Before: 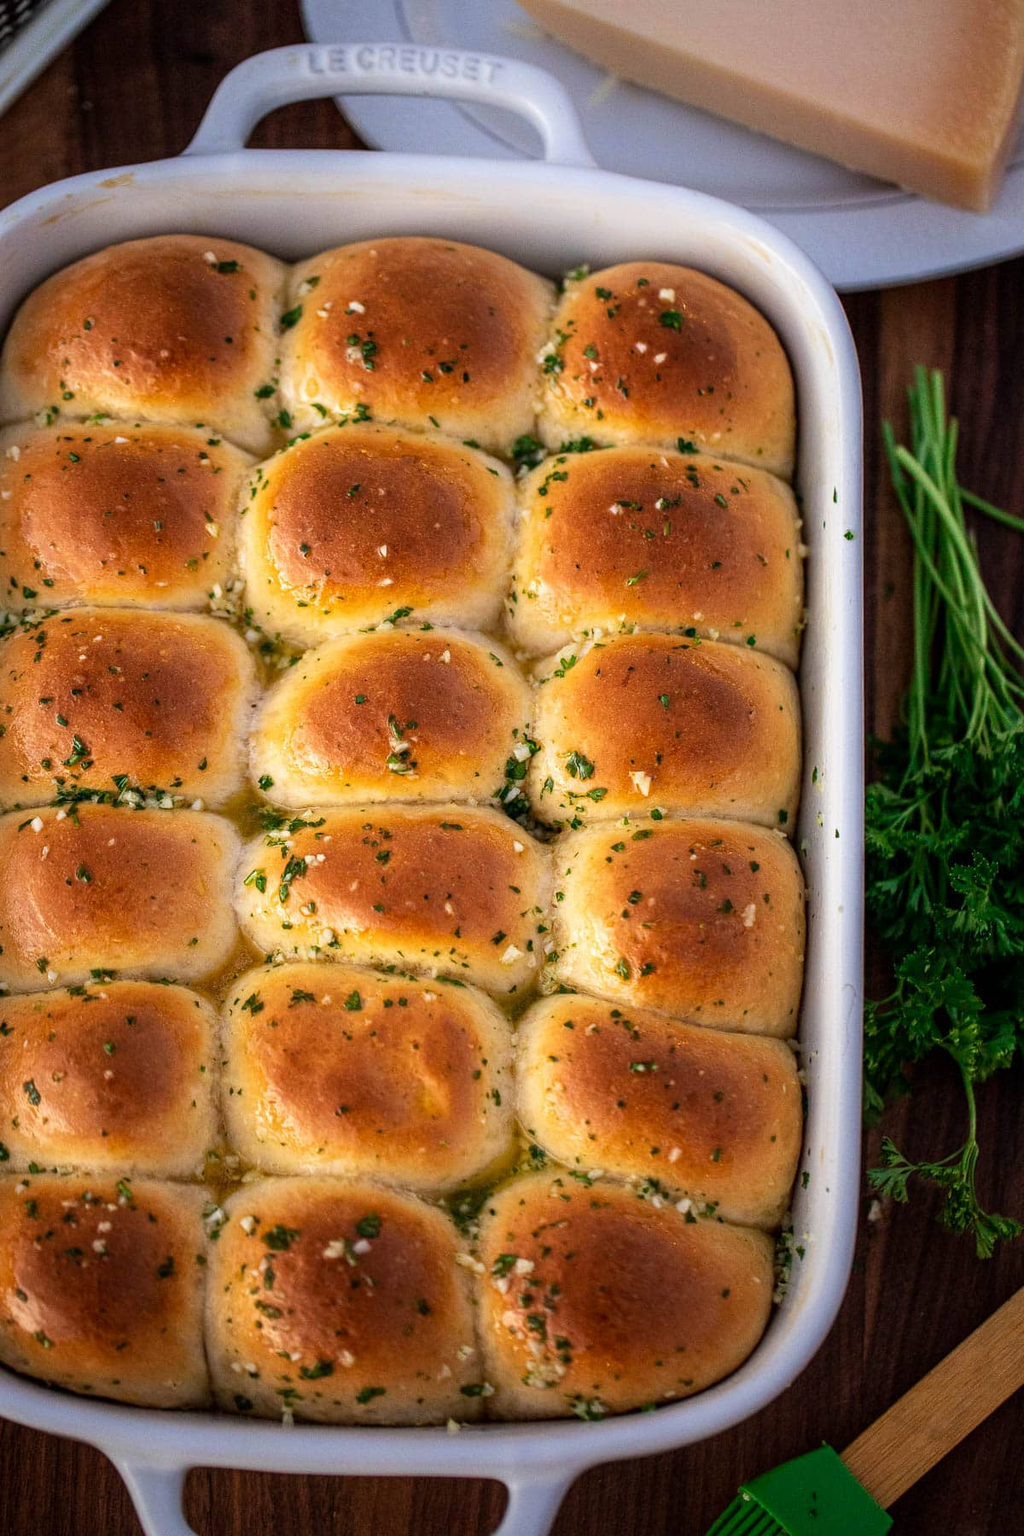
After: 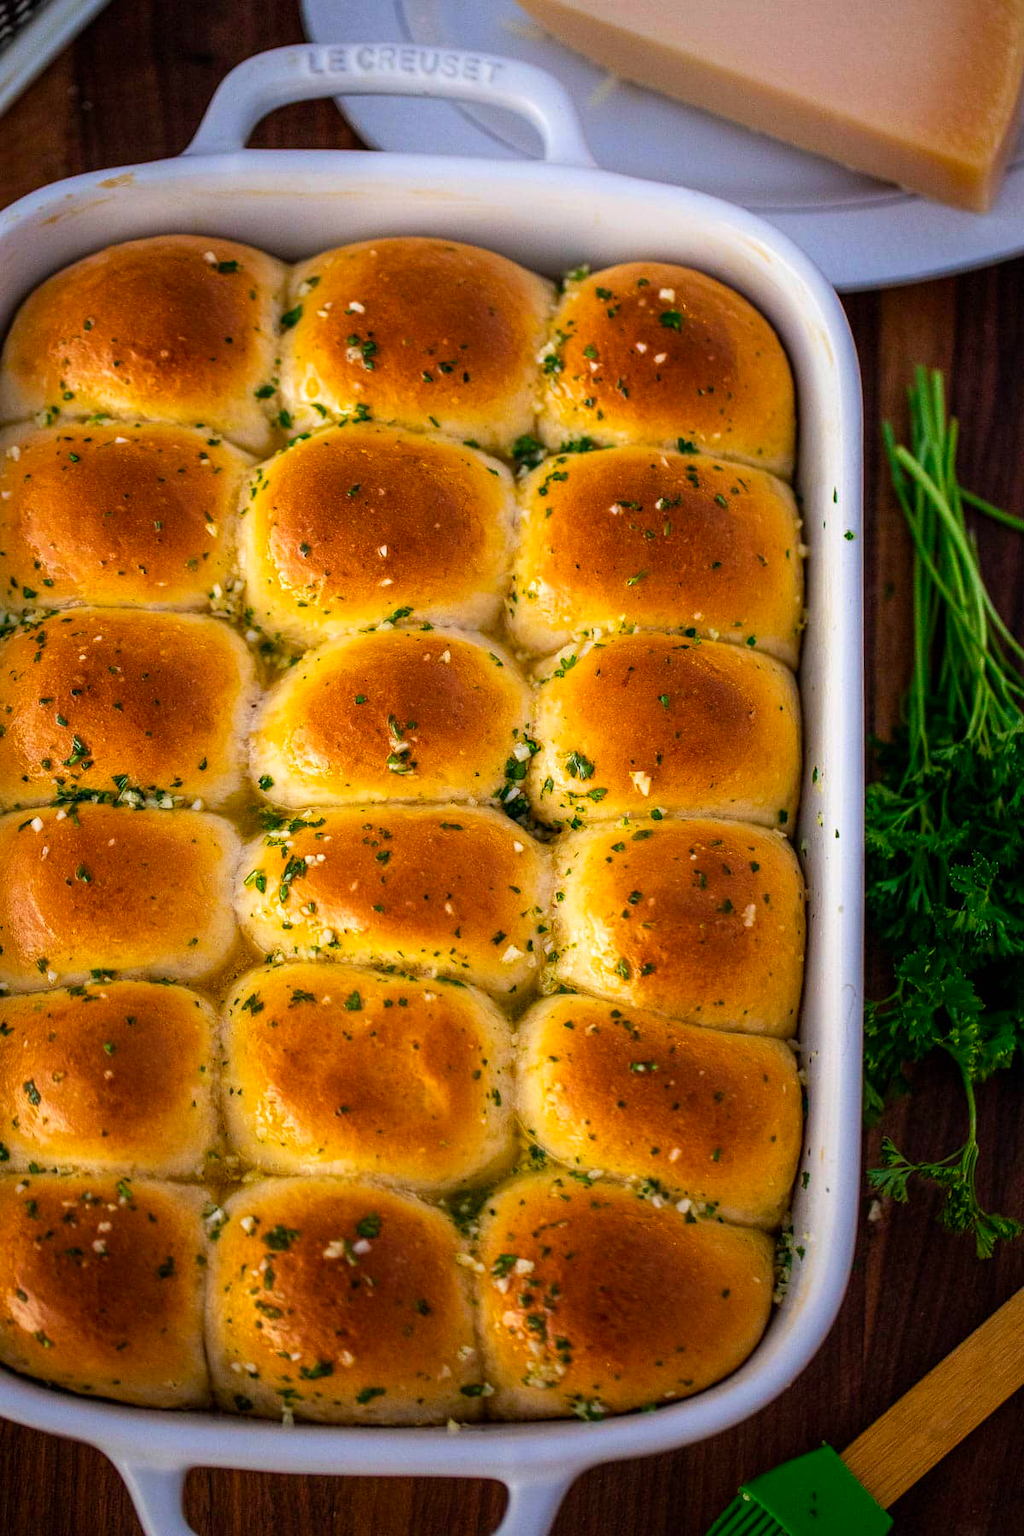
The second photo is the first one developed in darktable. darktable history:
color balance rgb: perceptual saturation grading › global saturation 25%, global vibrance 20%
tone equalizer: on, module defaults
